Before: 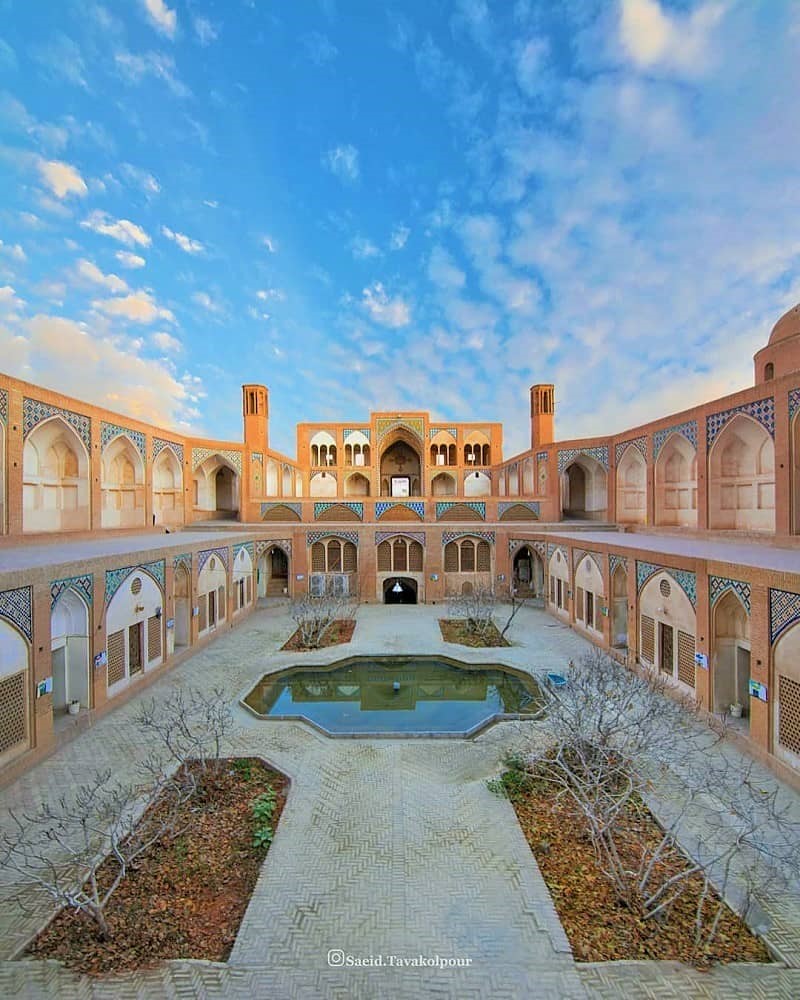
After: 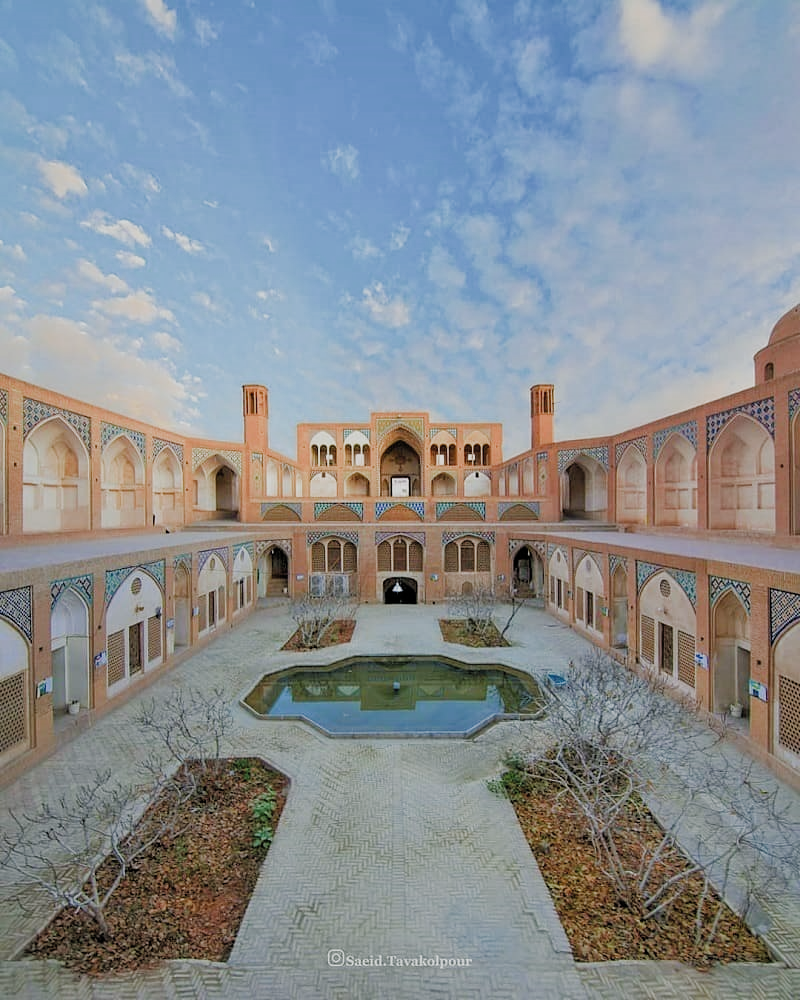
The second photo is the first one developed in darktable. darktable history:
filmic rgb: black relative exposure -7.65 EV, white relative exposure 4.56 EV, hardness 3.61, preserve chrominance RGB euclidean norm (legacy), color science v4 (2020), iterations of high-quality reconstruction 0
